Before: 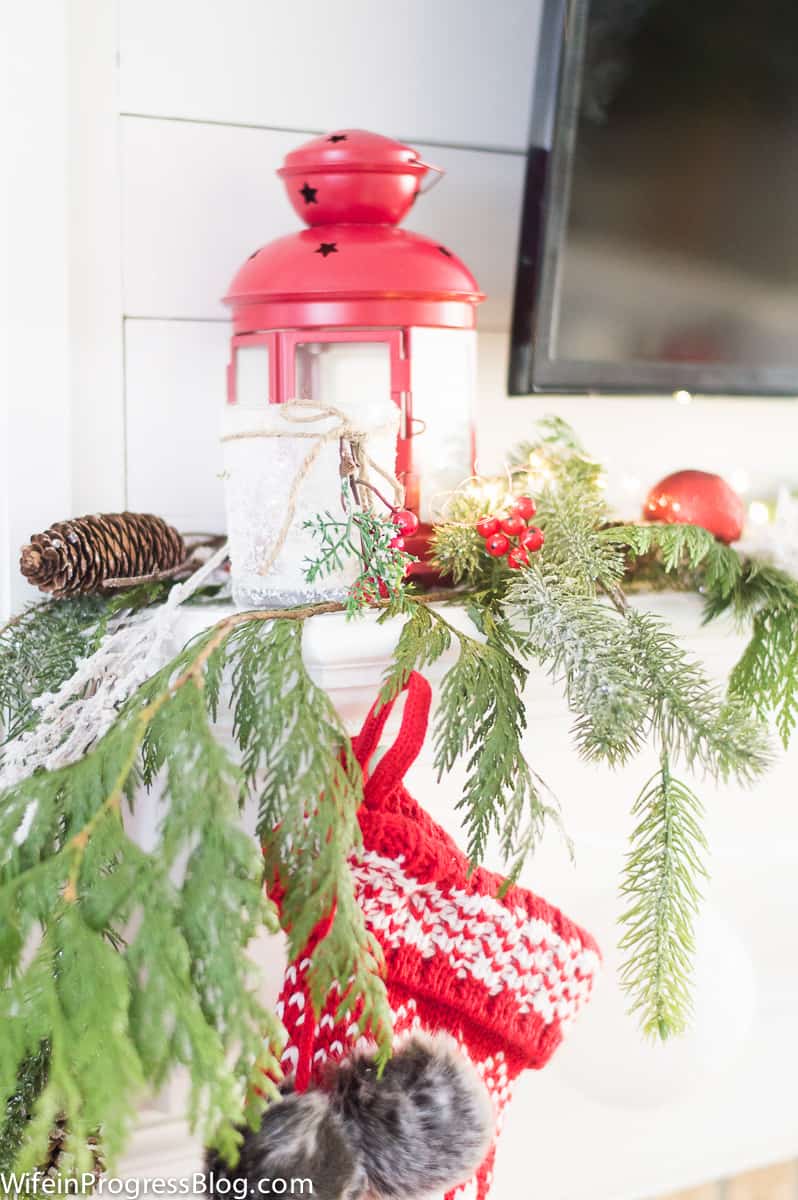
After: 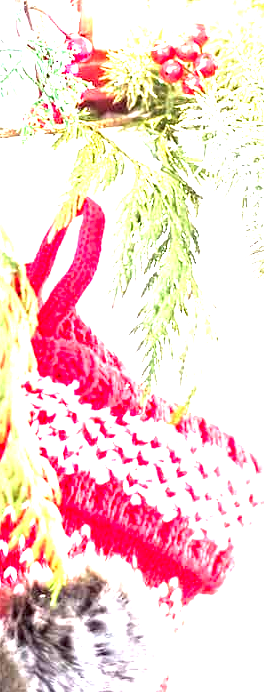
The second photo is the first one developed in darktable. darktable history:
crop: left 40.863%, top 39.522%, right 25.931%, bottom 2.758%
exposure: exposure 2.226 EV, compensate highlight preservation false
haze removal: compatibility mode true, adaptive false
contrast equalizer: octaves 7, y [[0.51, 0.537, 0.559, 0.574, 0.599, 0.618], [0.5 ×6], [0.5 ×6], [0 ×6], [0 ×6]]
